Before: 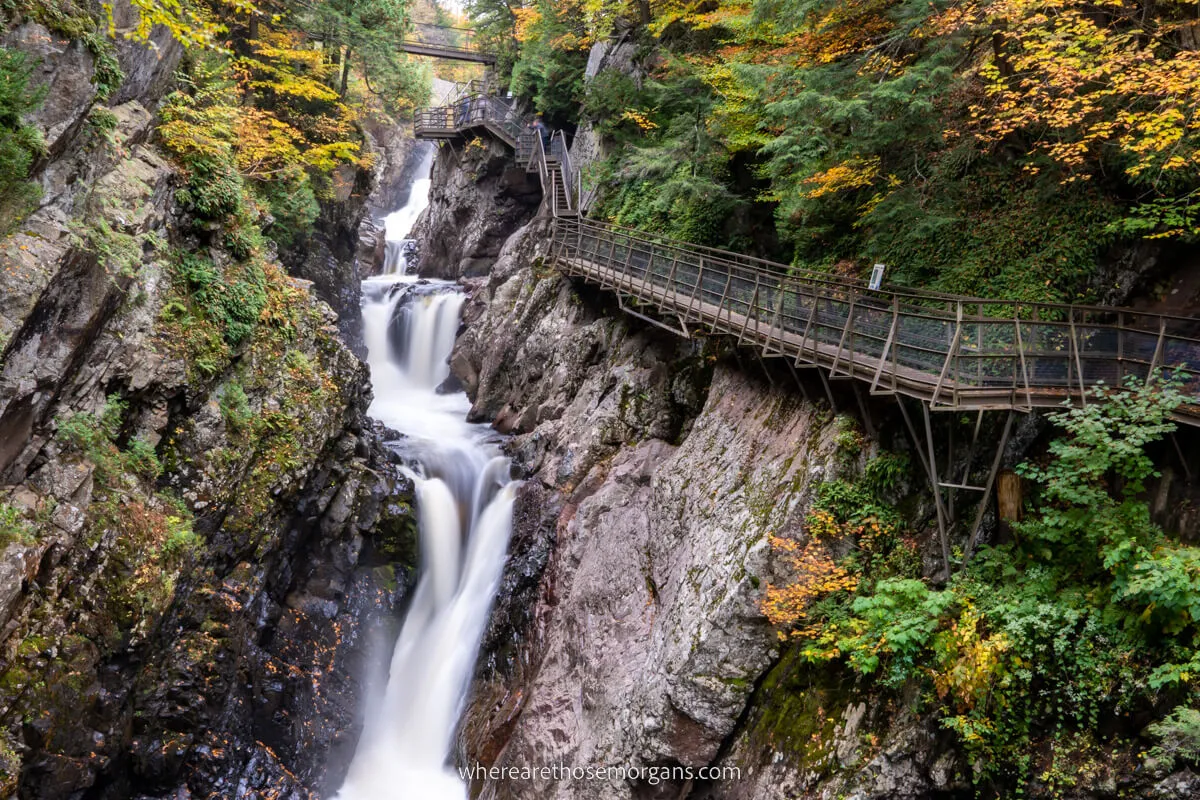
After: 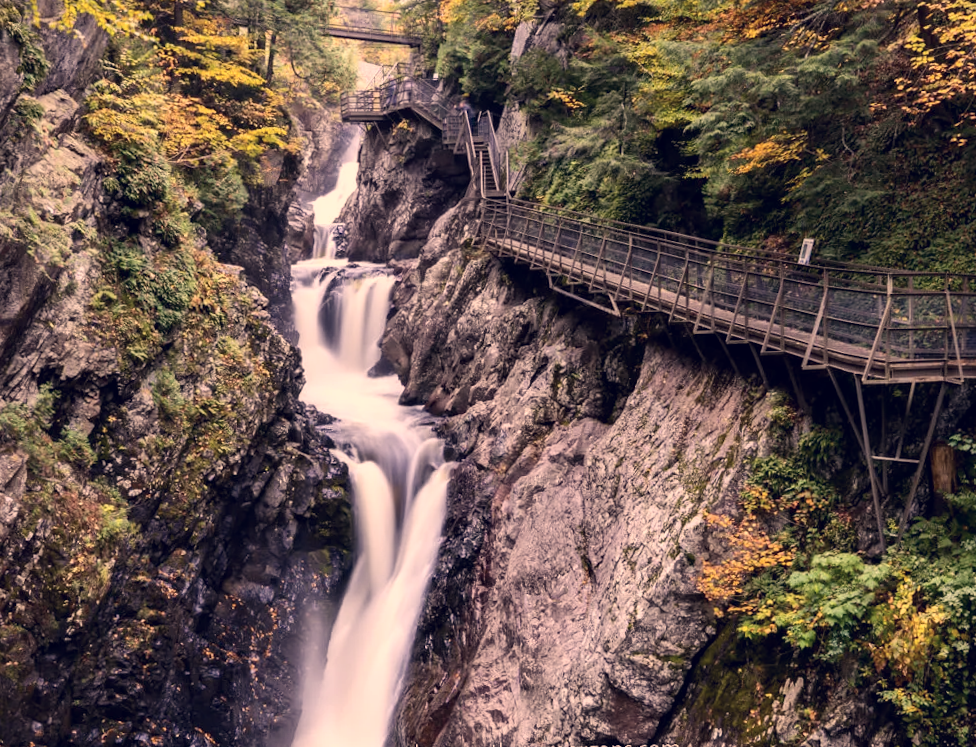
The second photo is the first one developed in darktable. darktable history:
contrast brightness saturation: contrast 0.145
crop and rotate: angle 1.12°, left 4.41%, top 1.219%, right 11.848%, bottom 2.591%
color correction: highlights a* 20.33, highlights b* 26.84, shadows a* 3.5, shadows b* -16.72, saturation 0.723
